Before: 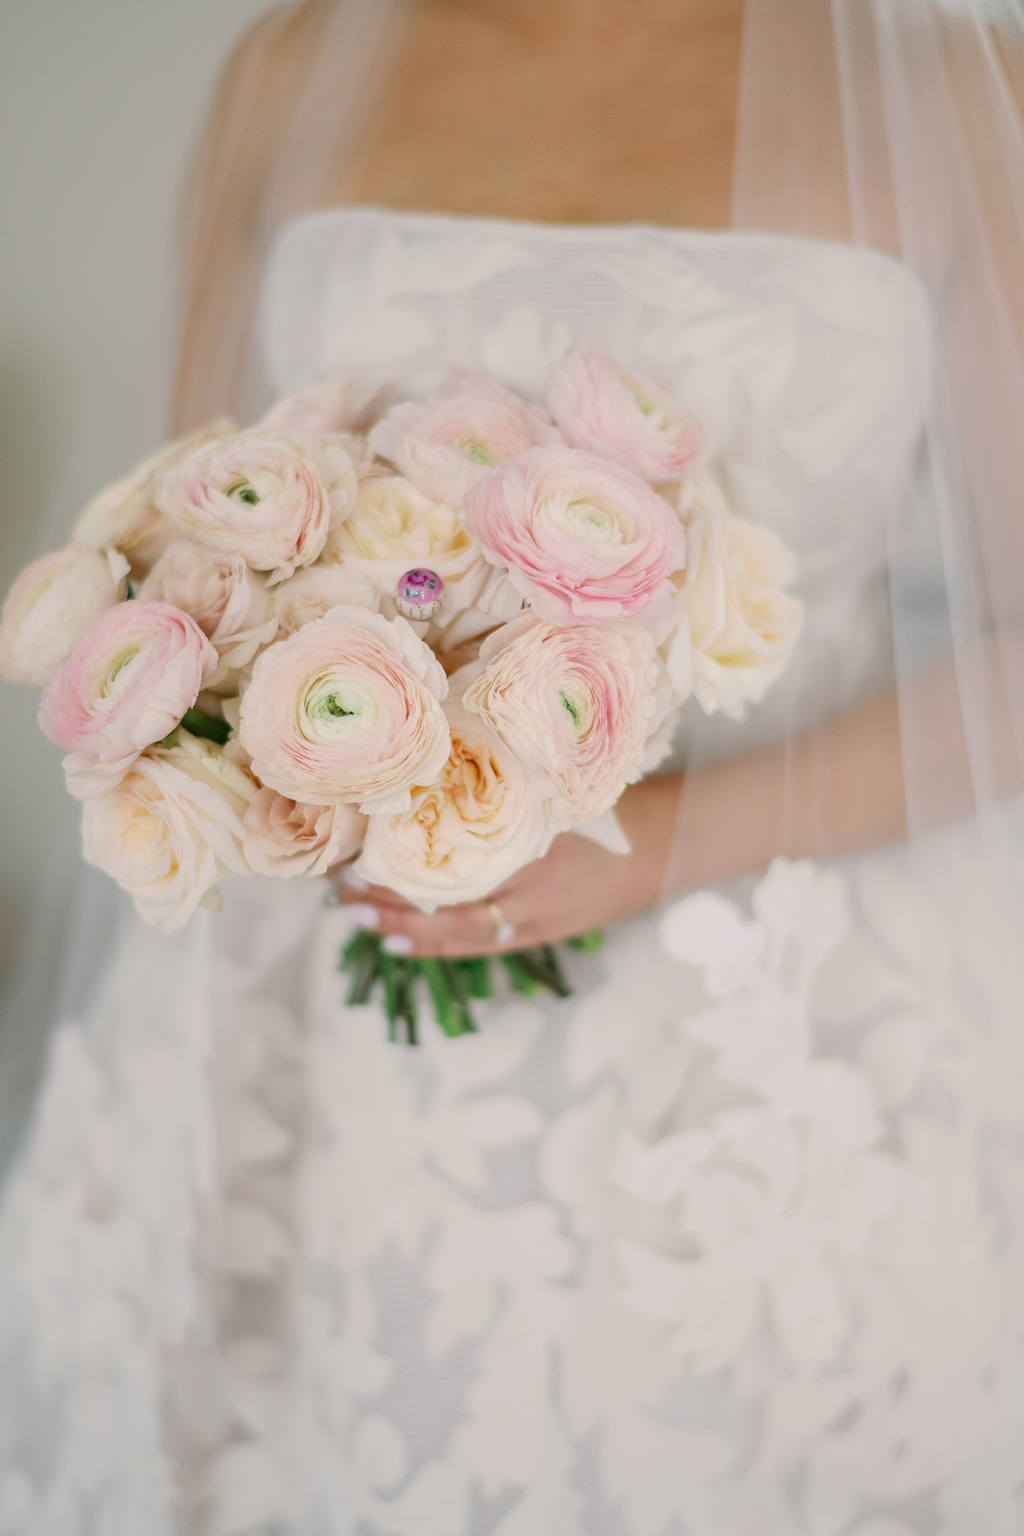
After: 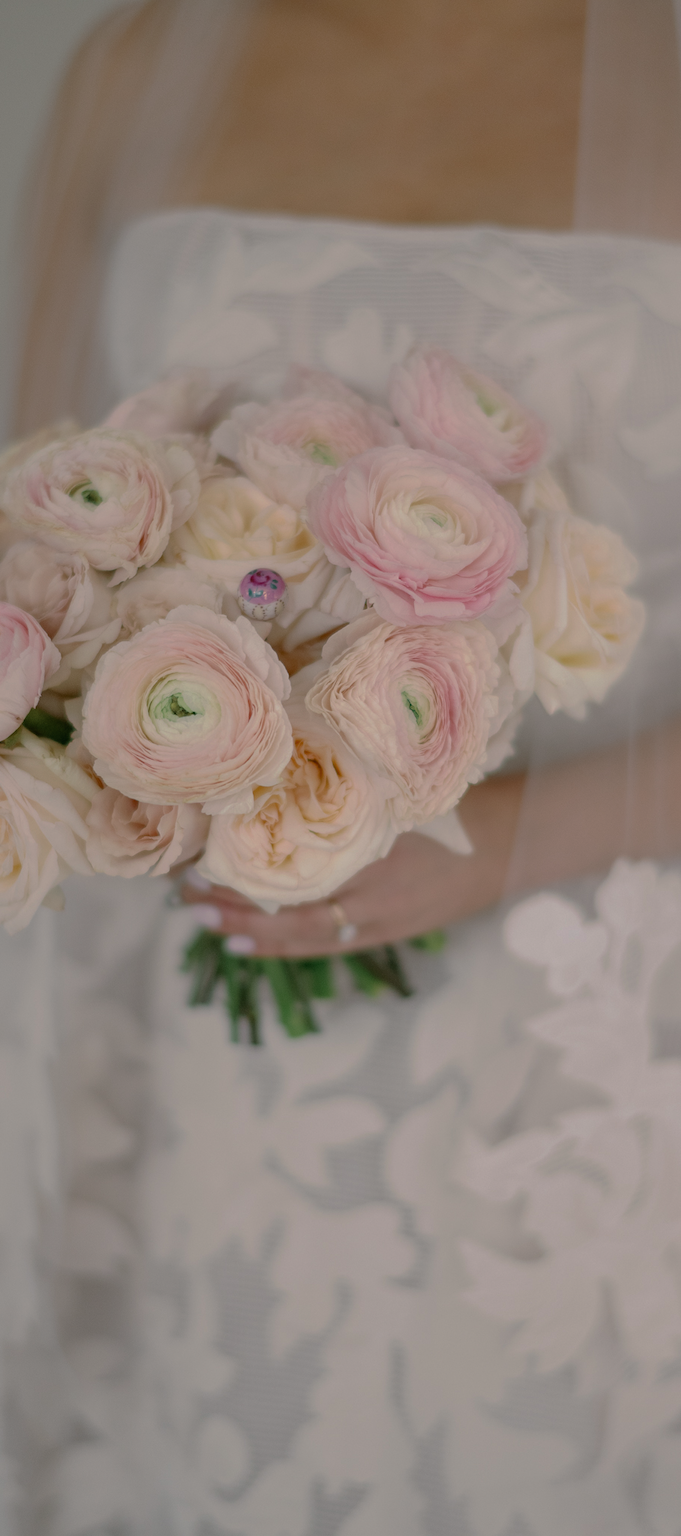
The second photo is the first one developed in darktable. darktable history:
base curve: curves: ch0 [(0, 0) (0.826, 0.587) (1, 1)], preserve colors none
crop and rotate: left 15.39%, right 18.019%
